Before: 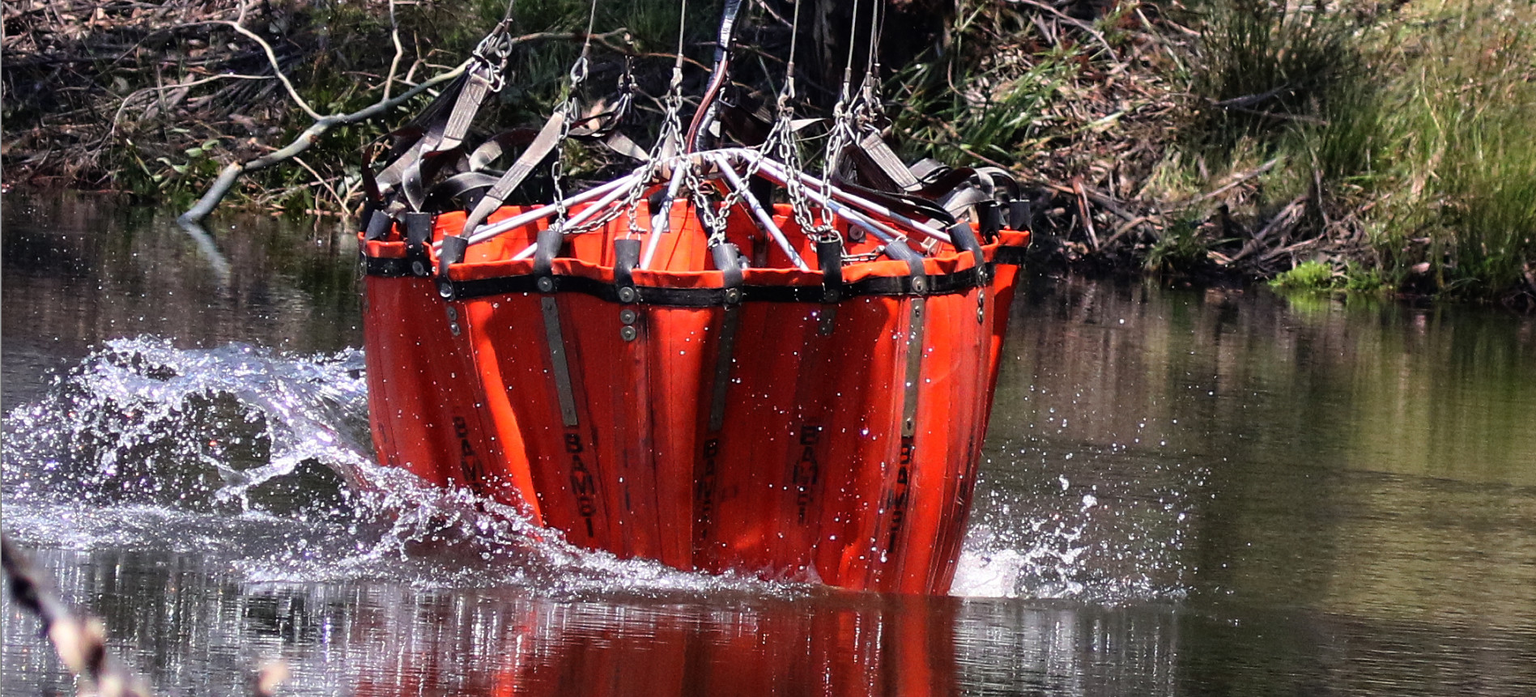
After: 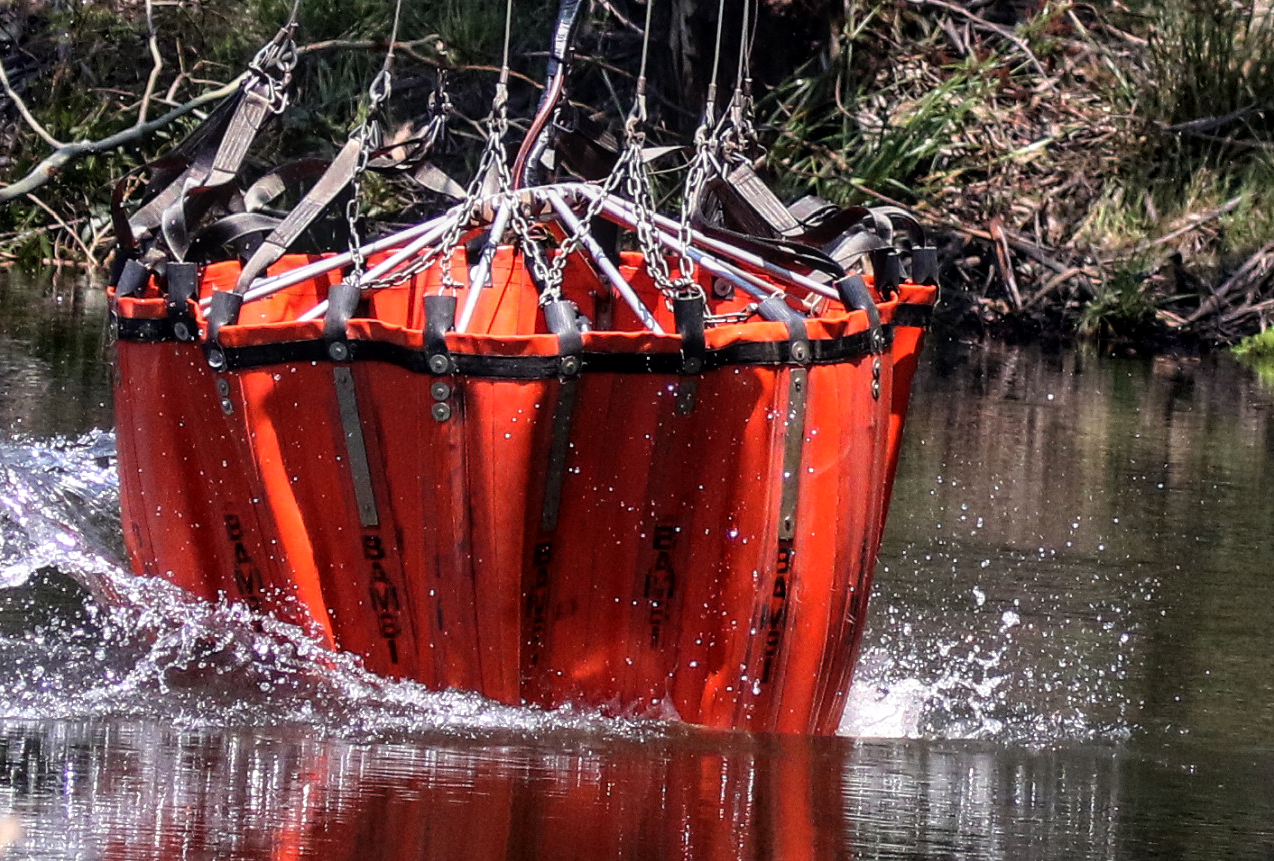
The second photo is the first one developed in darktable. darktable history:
local contrast: on, module defaults
crop and rotate: left 17.712%, right 15.117%
